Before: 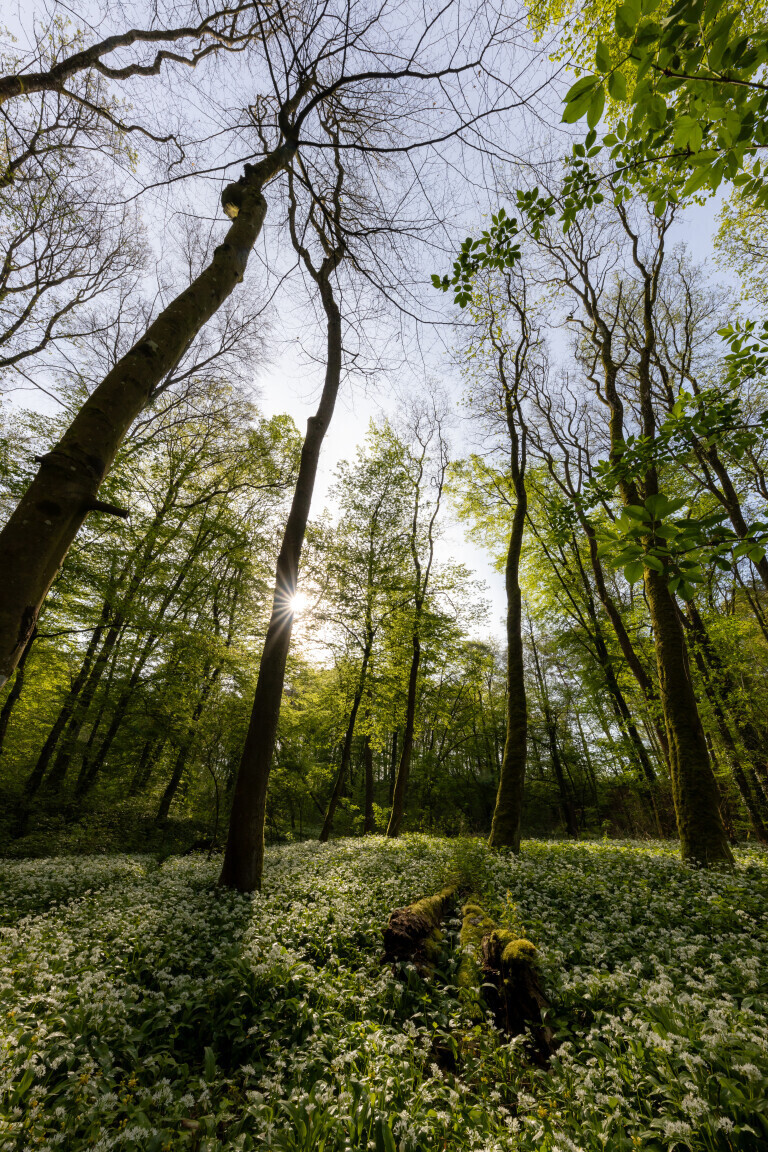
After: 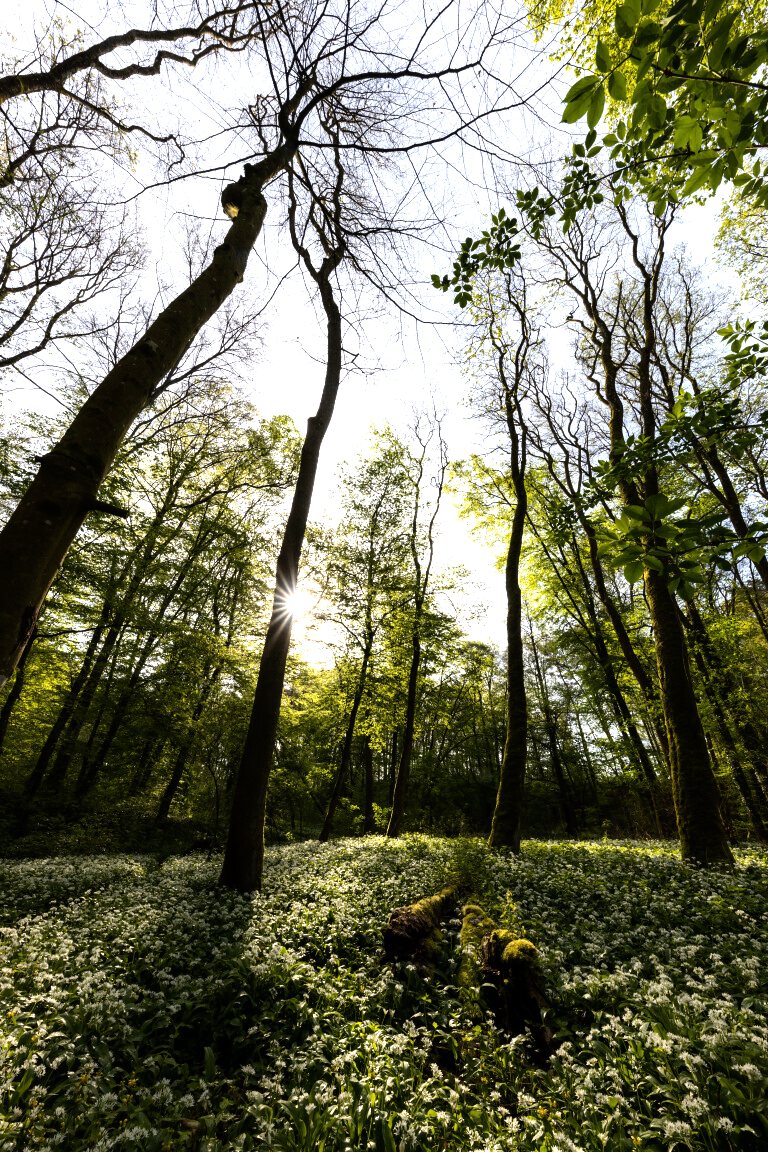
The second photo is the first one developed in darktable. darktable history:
levels: mode automatic, black 0.023%, white 99.97%, levels [0.062, 0.494, 0.925]
tone equalizer: -8 EV -1.08 EV, -7 EV -1.01 EV, -6 EV -0.867 EV, -5 EV -0.578 EV, -3 EV 0.578 EV, -2 EV 0.867 EV, -1 EV 1.01 EV, +0 EV 1.08 EV, edges refinement/feathering 500, mask exposure compensation -1.57 EV, preserve details no
